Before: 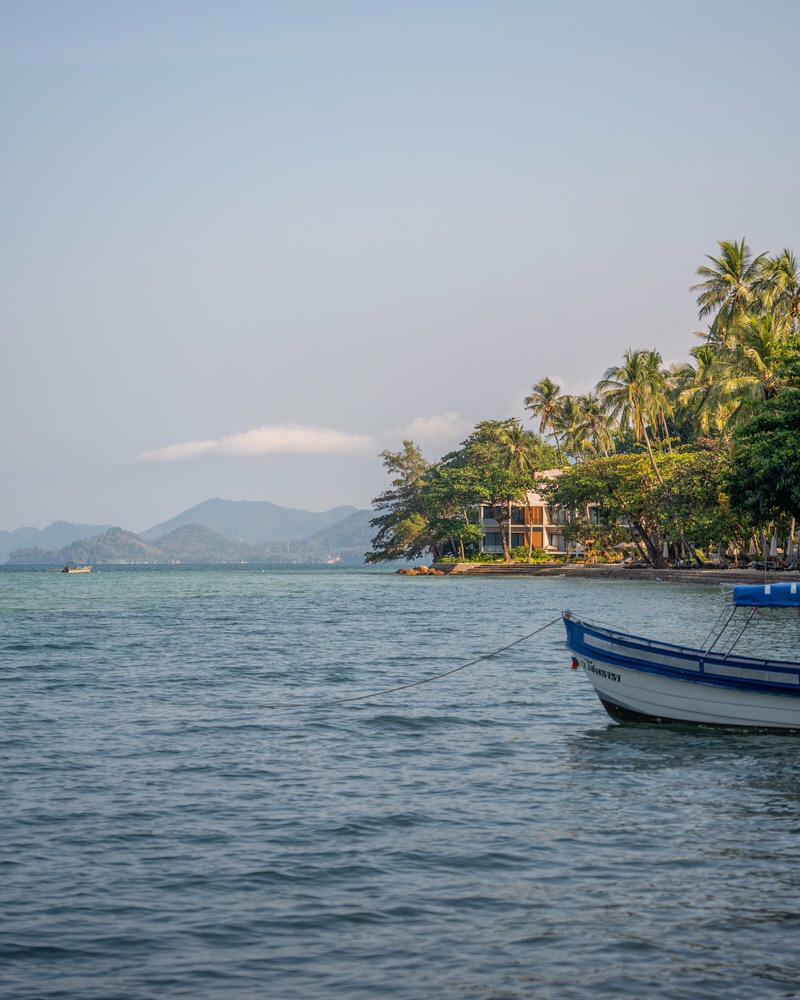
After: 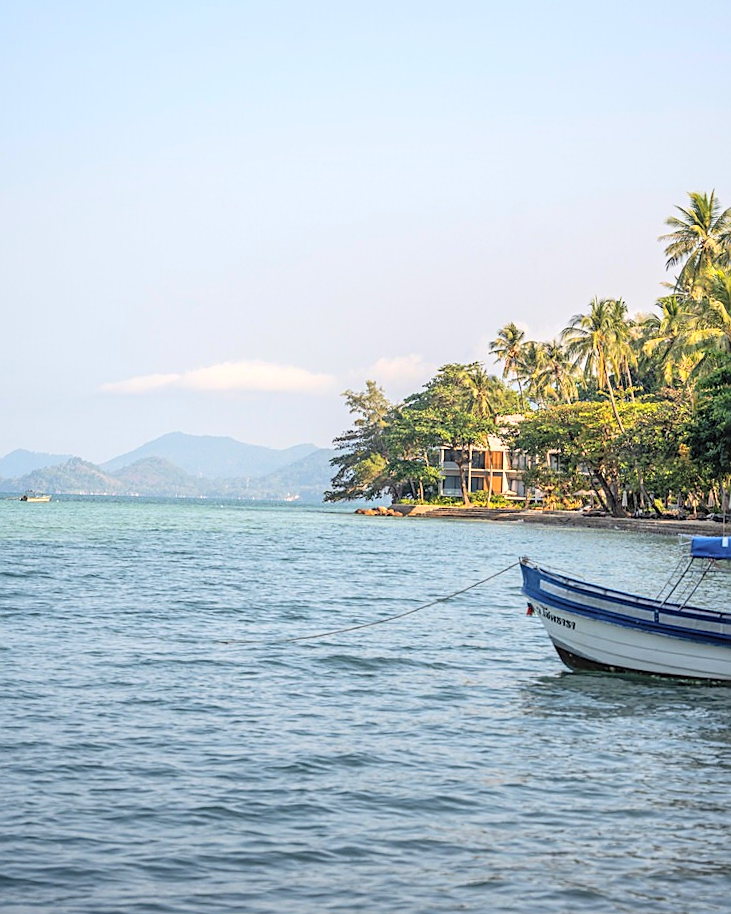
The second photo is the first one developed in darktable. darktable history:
sharpen: on, module defaults
tone equalizer: -8 EV -0.417 EV, -7 EV -0.389 EV, -6 EV -0.333 EV, -5 EV -0.222 EV, -3 EV 0.222 EV, -2 EV 0.333 EV, -1 EV 0.389 EV, +0 EV 0.417 EV, edges refinement/feathering 500, mask exposure compensation -1.57 EV, preserve details no
crop and rotate: angle -1.96°, left 3.097%, top 4.154%, right 1.586%, bottom 0.529%
shadows and highlights: shadows -10, white point adjustment 1.5, highlights 10
contrast brightness saturation: contrast 0.1, brightness 0.3, saturation 0.14
